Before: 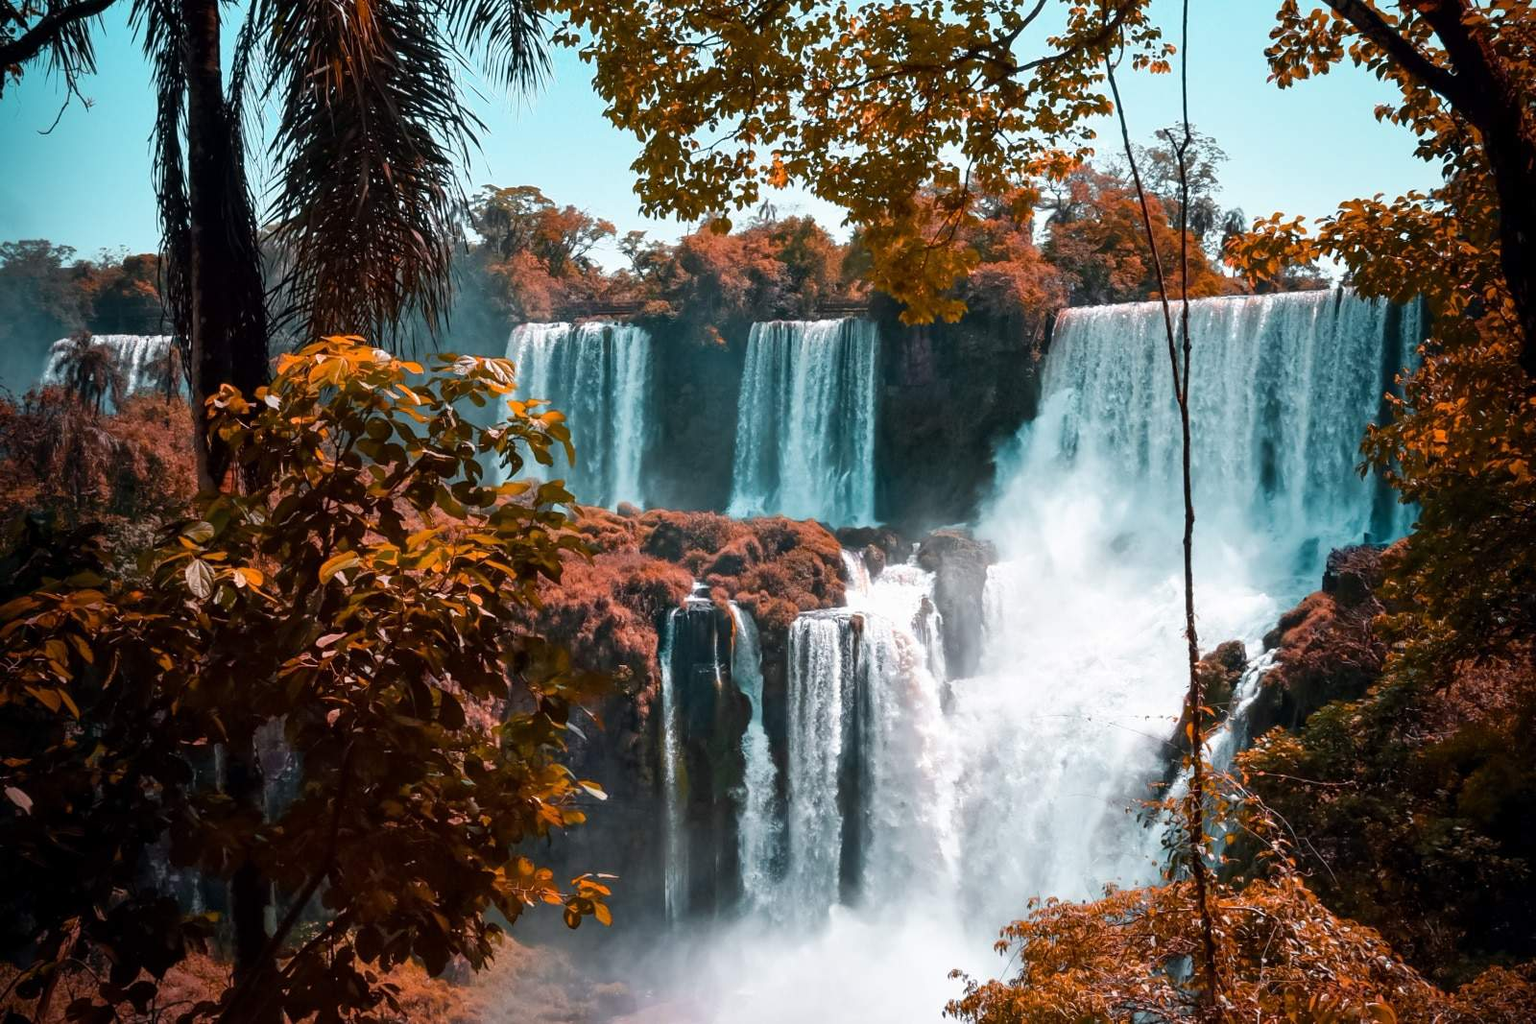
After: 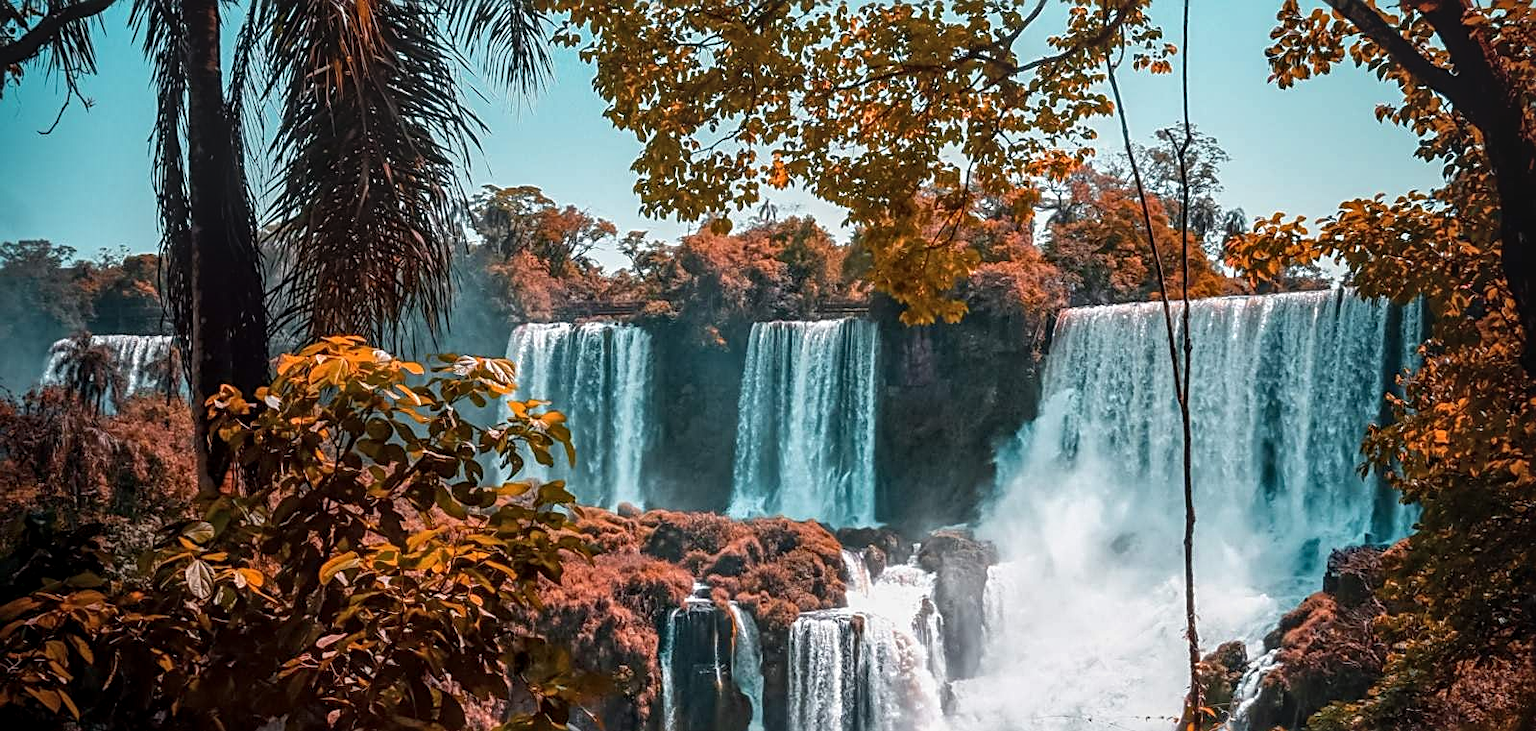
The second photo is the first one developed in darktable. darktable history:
sharpen: radius 2.767
local contrast: highlights 0%, shadows 0%, detail 133%
crop: bottom 28.576%
